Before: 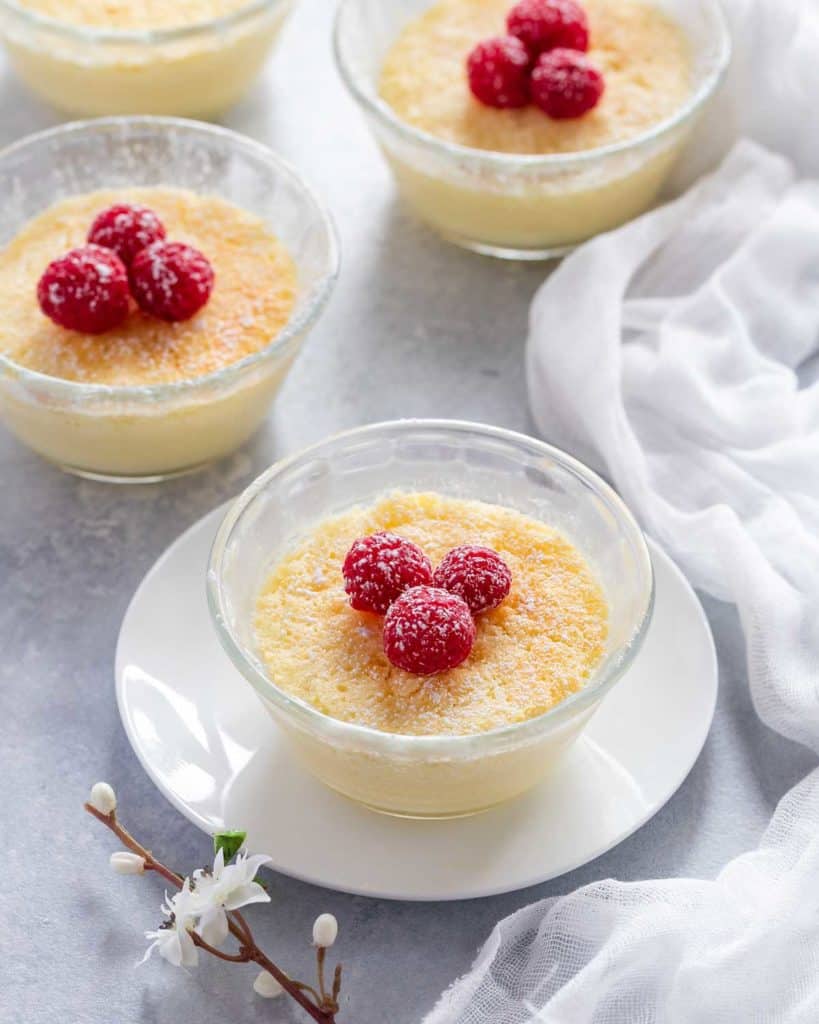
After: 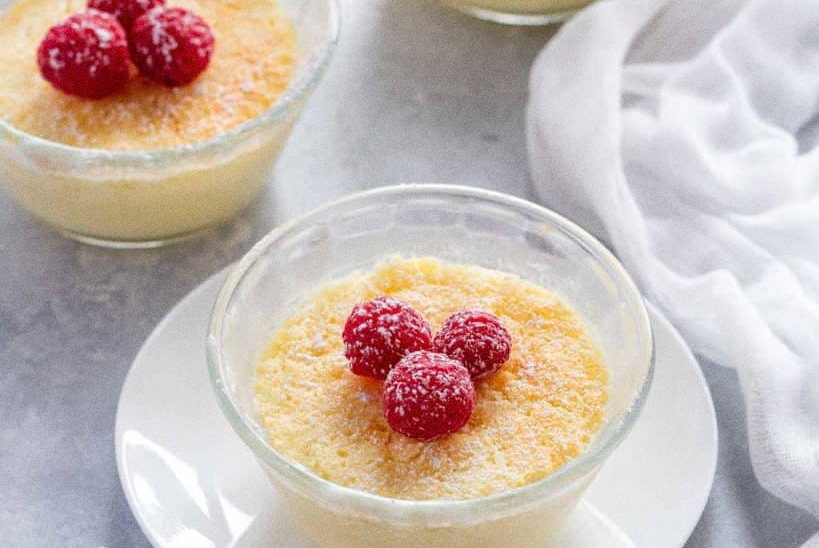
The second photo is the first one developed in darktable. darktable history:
crop and rotate: top 23.043%, bottom 23.437%
grain: on, module defaults
